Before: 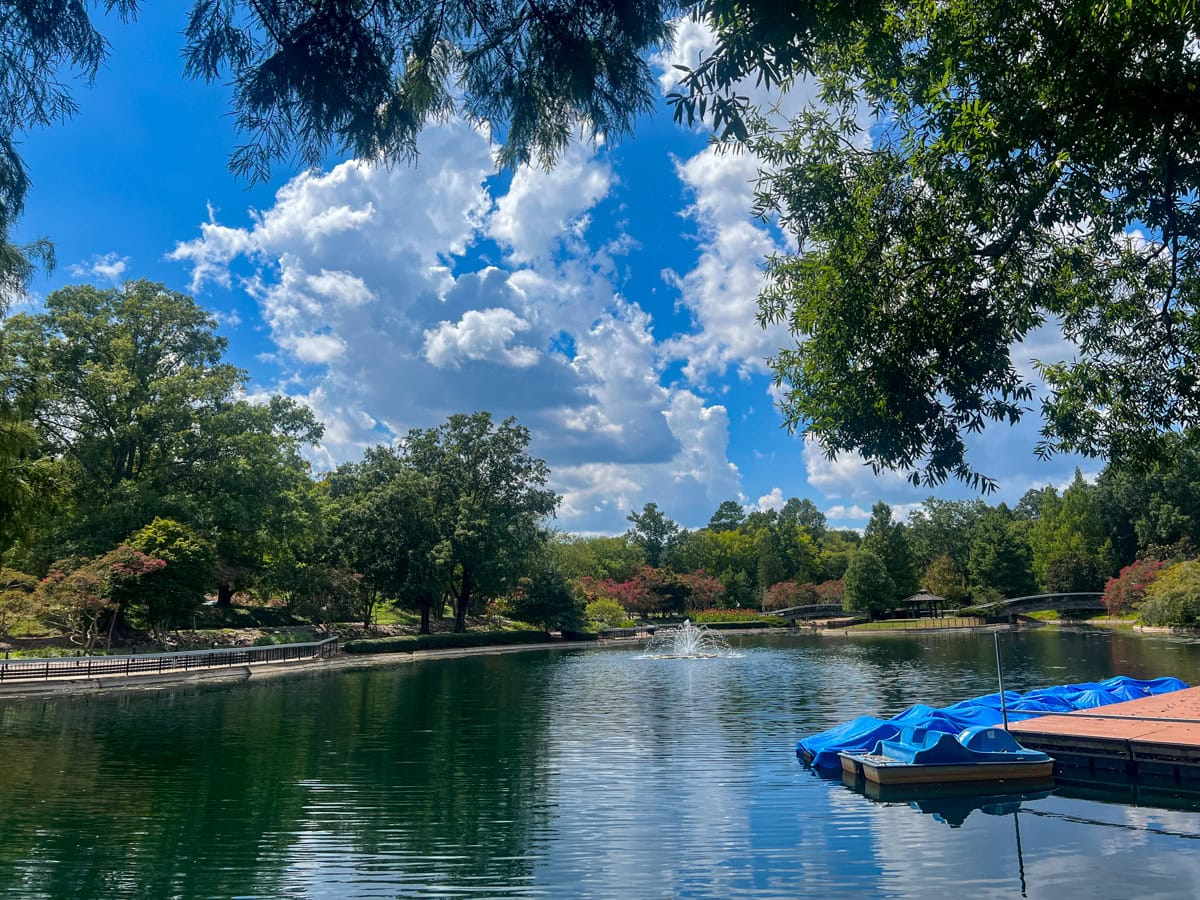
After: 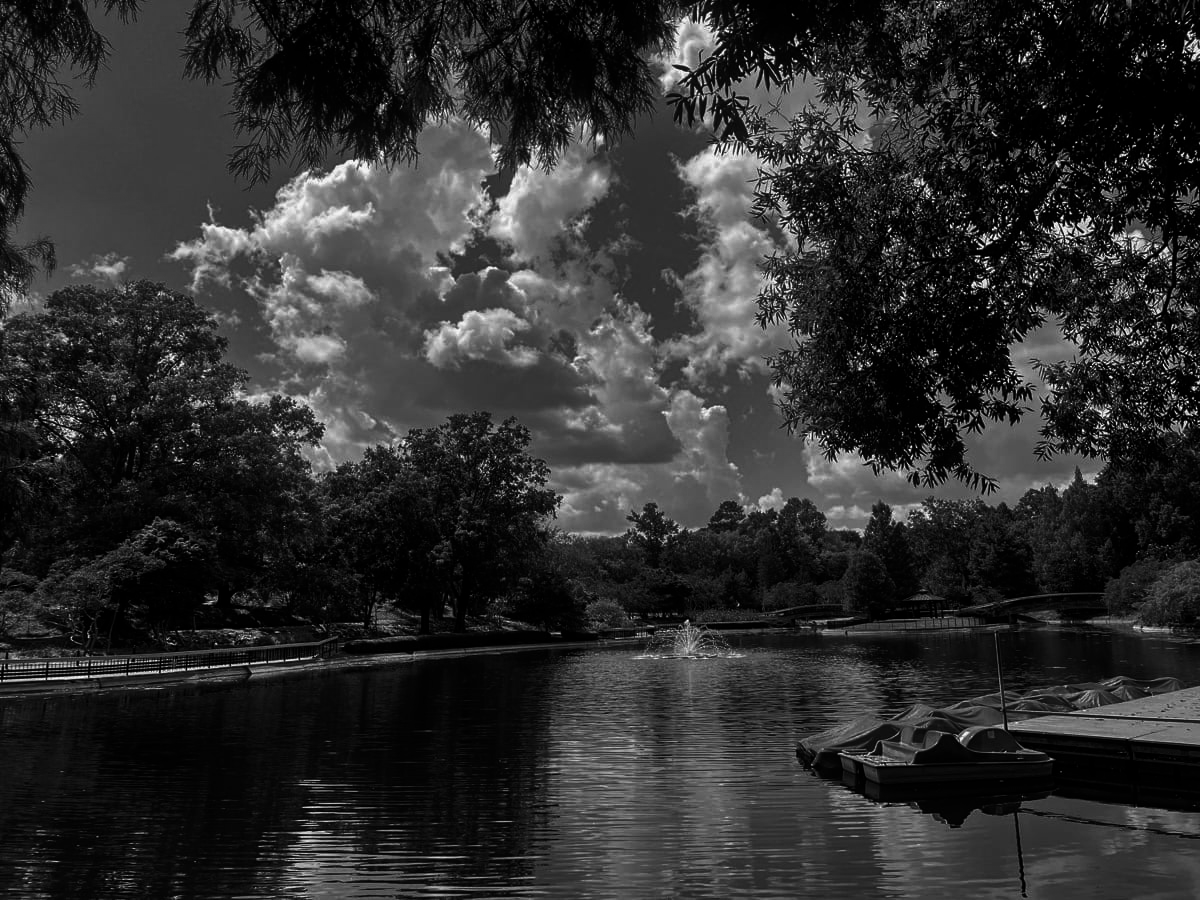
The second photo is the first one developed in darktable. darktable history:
contrast brightness saturation: contrast -0.03, brightness -0.59, saturation -1
